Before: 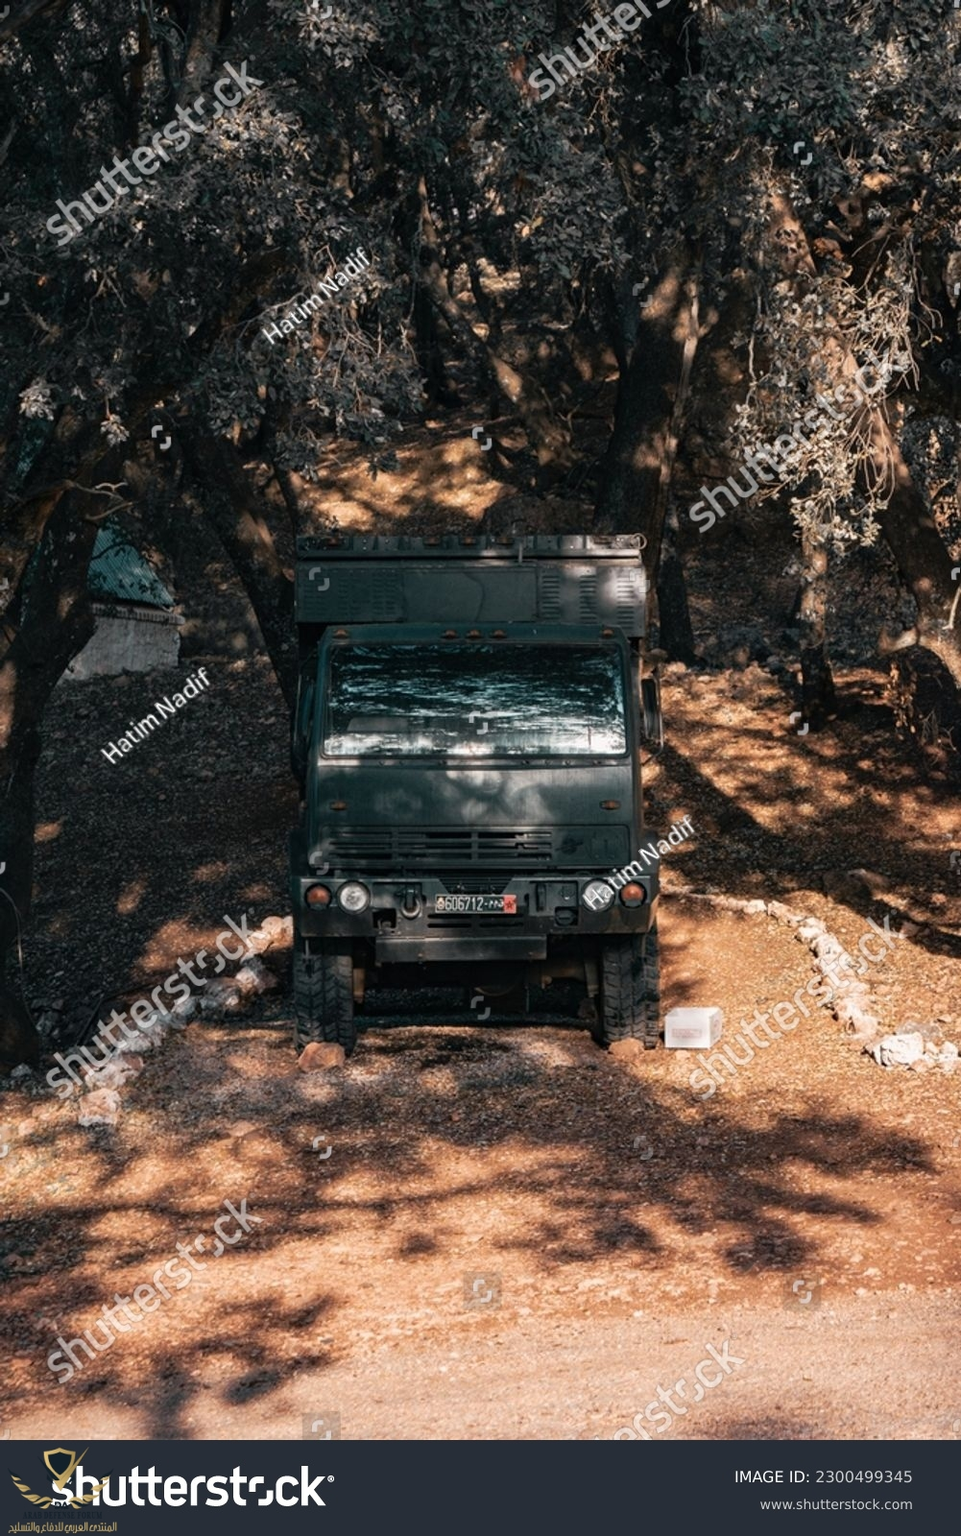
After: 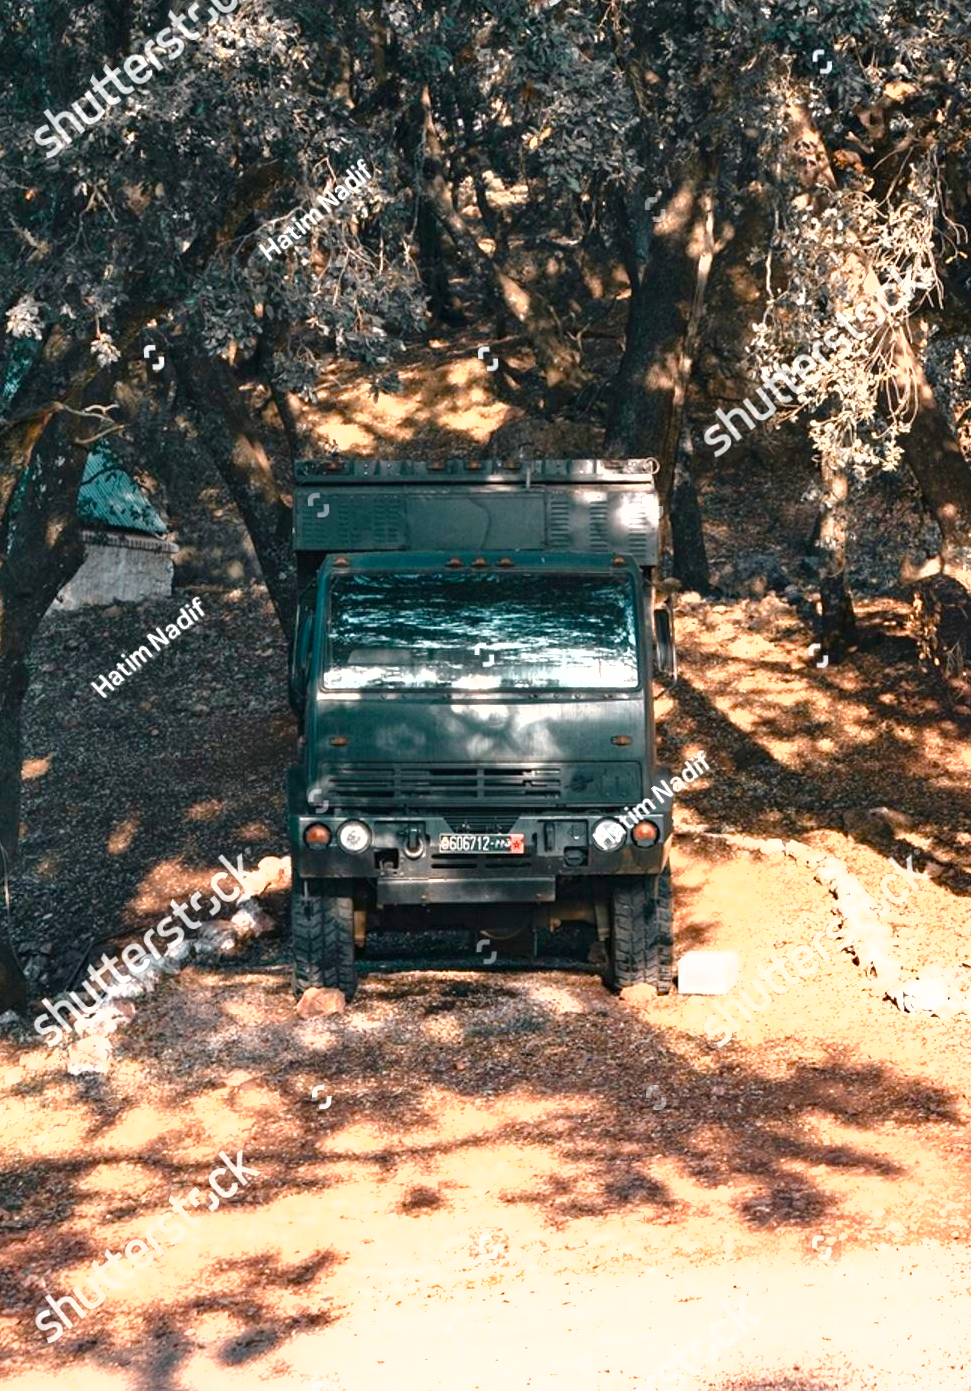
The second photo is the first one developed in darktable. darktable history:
shadows and highlights: radius 46.7, white point adjustment 6.74, compress 80.05%, soften with gaussian
color balance rgb: perceptual saturation grading › global saturation 20%, perceptual saturation grading › highlights -25.183%, perceptual saturation grading › shadows 49.447%
exposure: black level correction 0, exposure 1.097 EV, compensate highlight preservation false
crop: left 1.459%, top 6.169%, right 1.53%, bottom 6.846%
